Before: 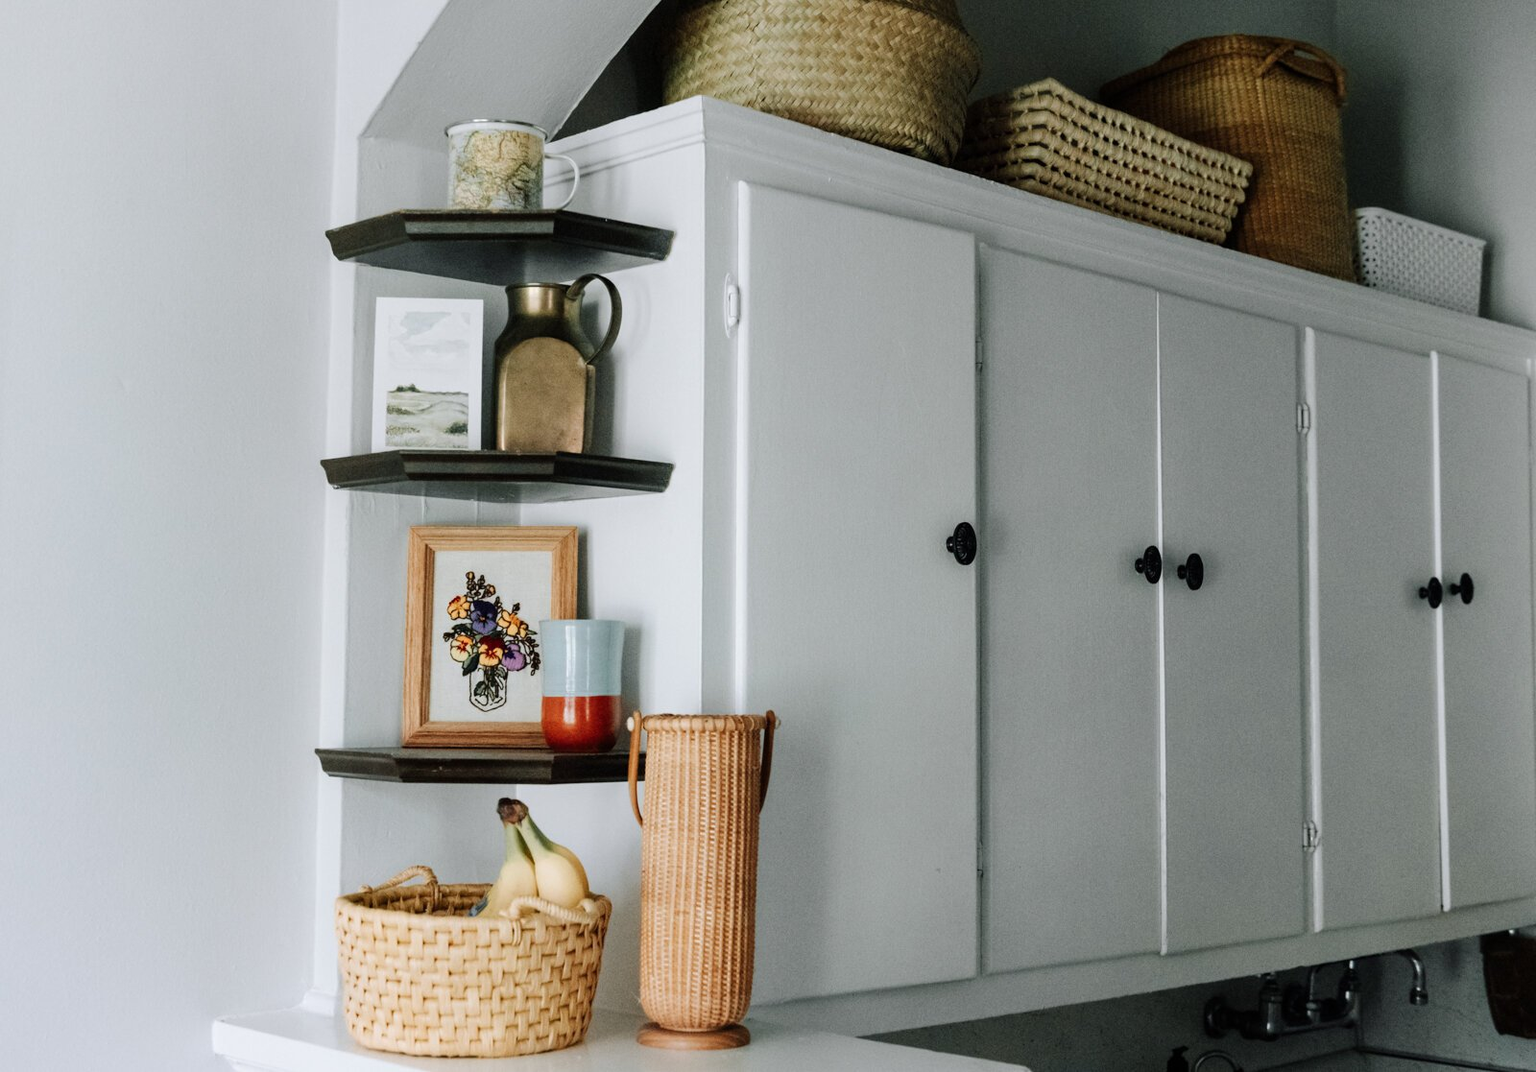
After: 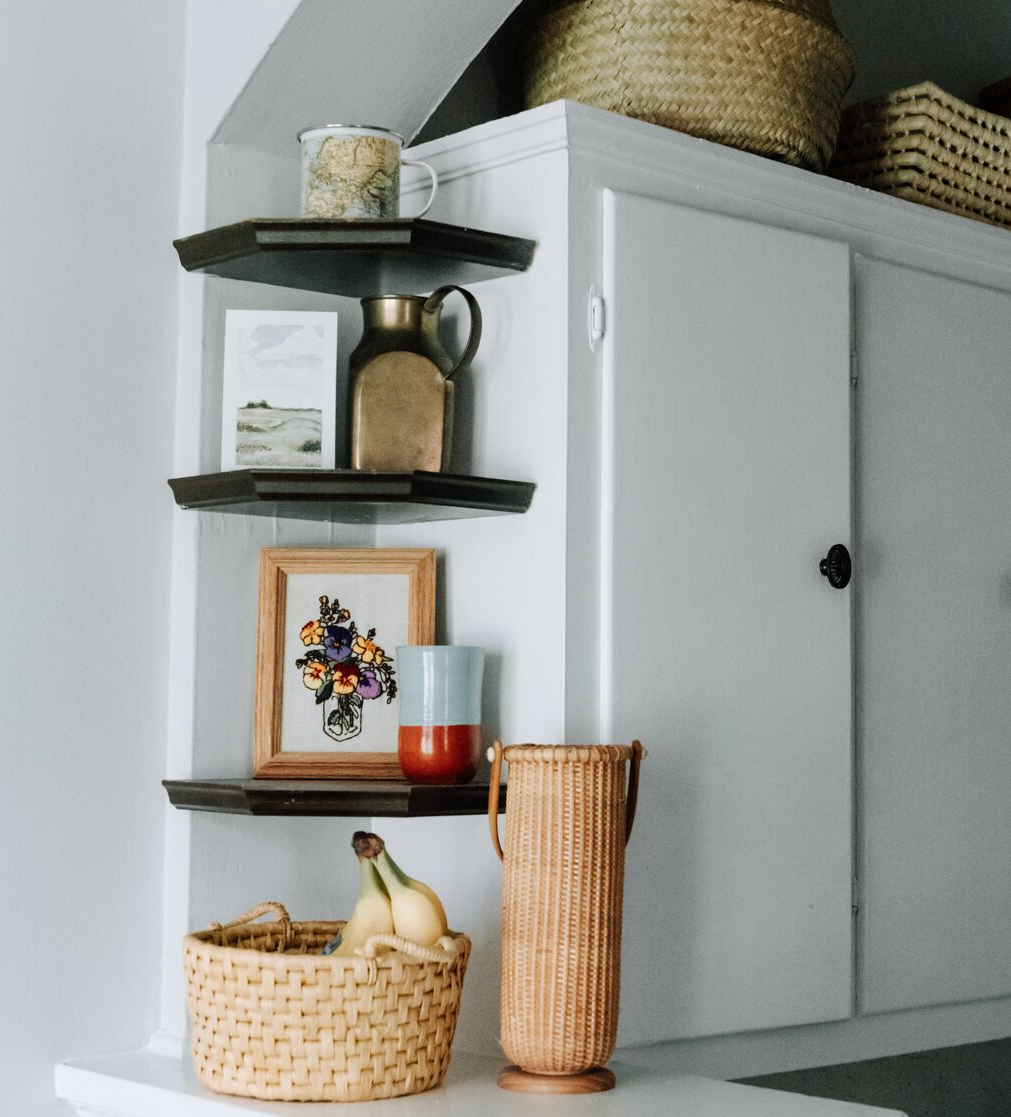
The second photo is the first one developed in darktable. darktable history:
crop: left 10.43%, right 26.323%
